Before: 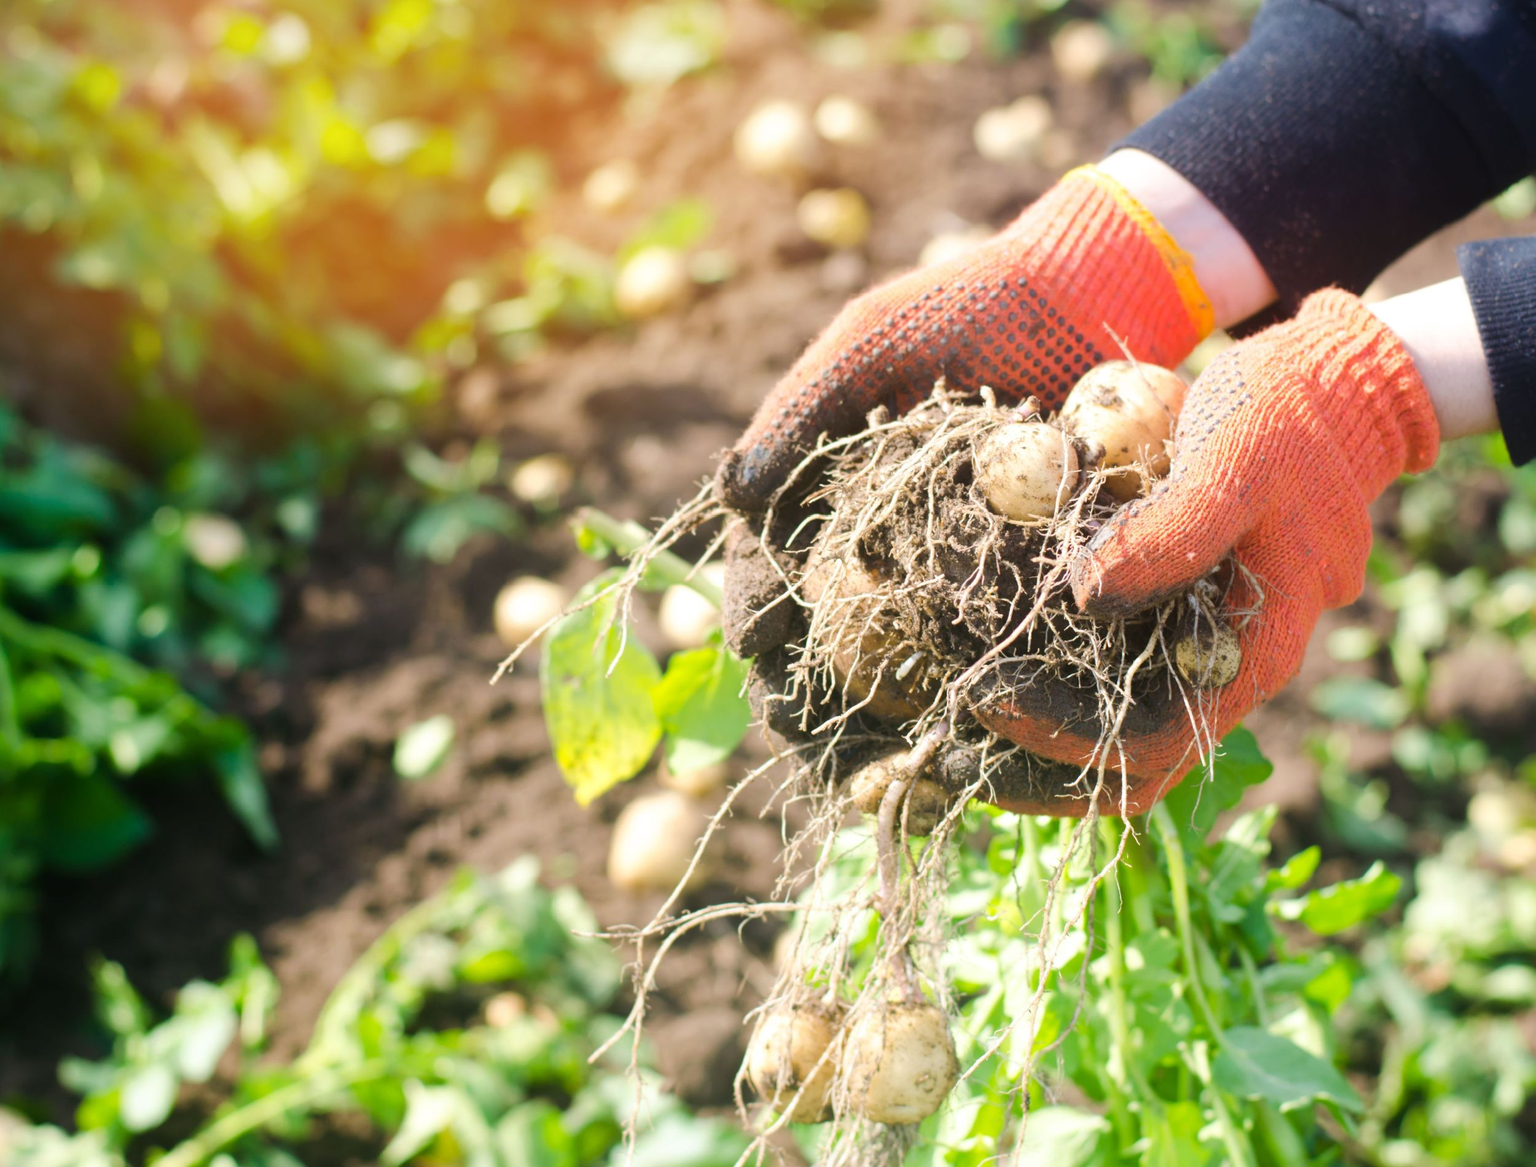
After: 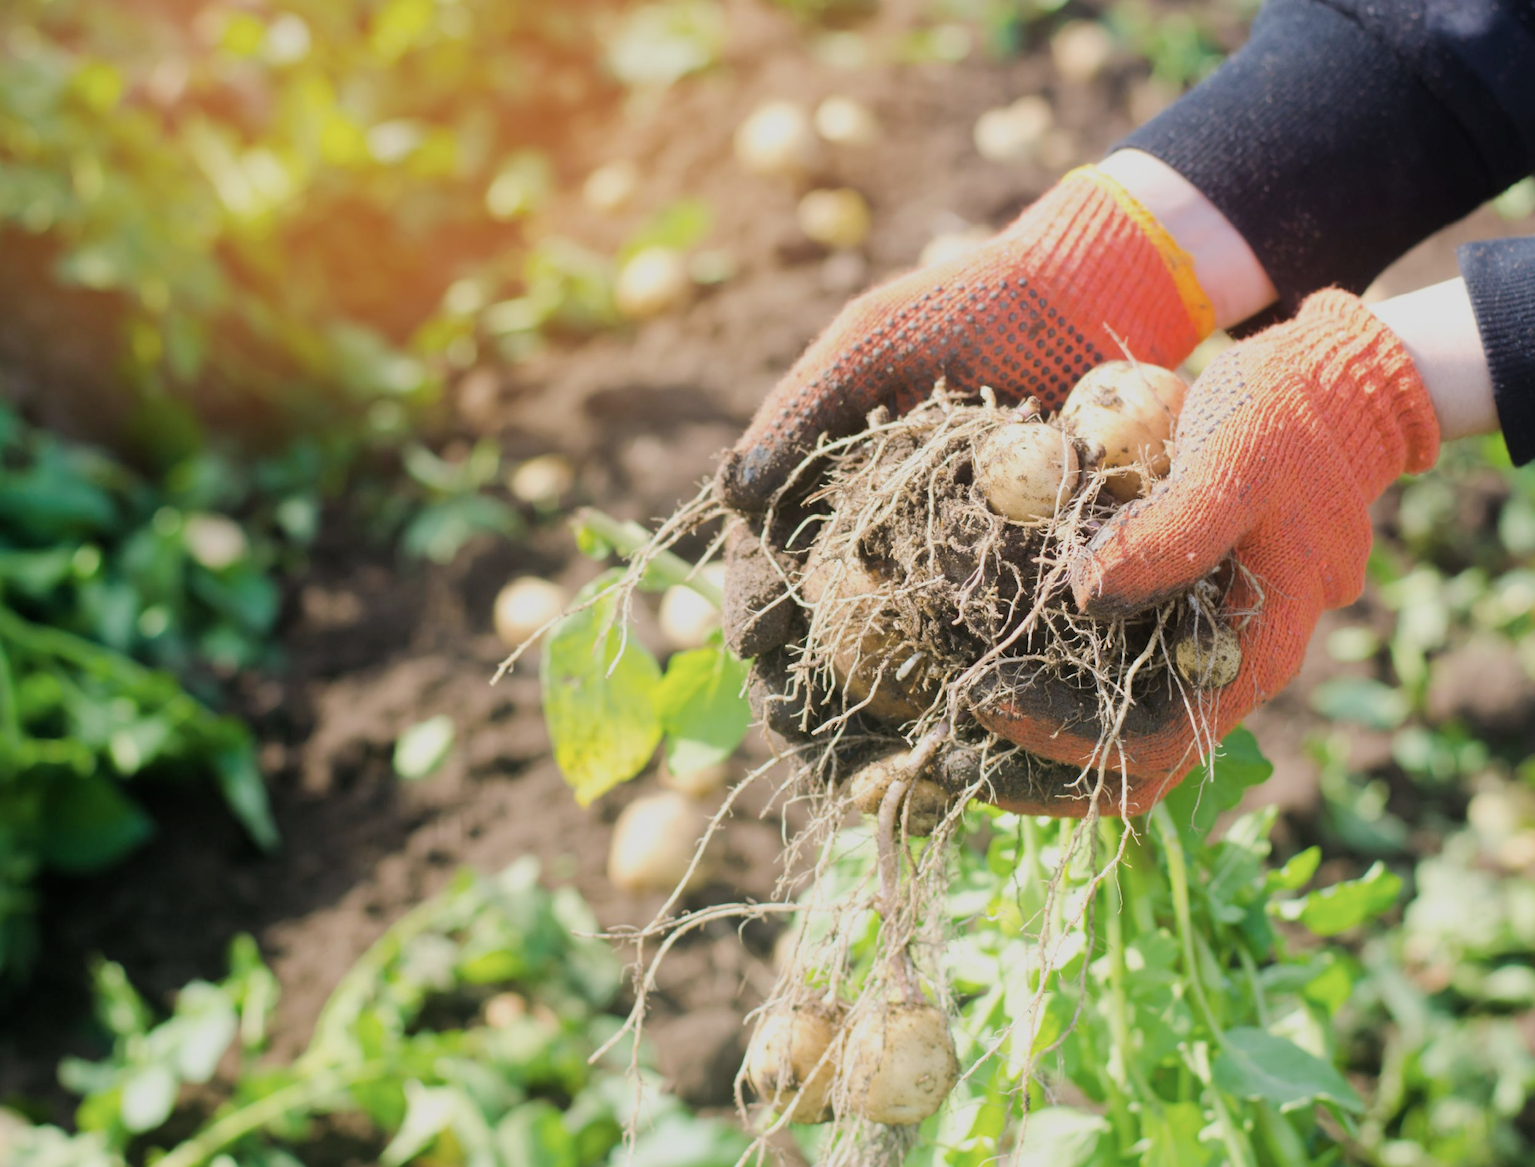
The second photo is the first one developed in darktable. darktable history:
filmic rgb: black relative exposure -16 EV, white relative exposure 4.01 EV, threshold 2.96 EV, target black luminance 0%, hardness 7.61, latitude 72.19%, contrast 0.907, highlights saturation mix 10.61%, shadows ↔ highlights balance -0.38%, color science v6 (2022), enable highlight reconstruction true
contrast brightness saturation: saturation -0.154
